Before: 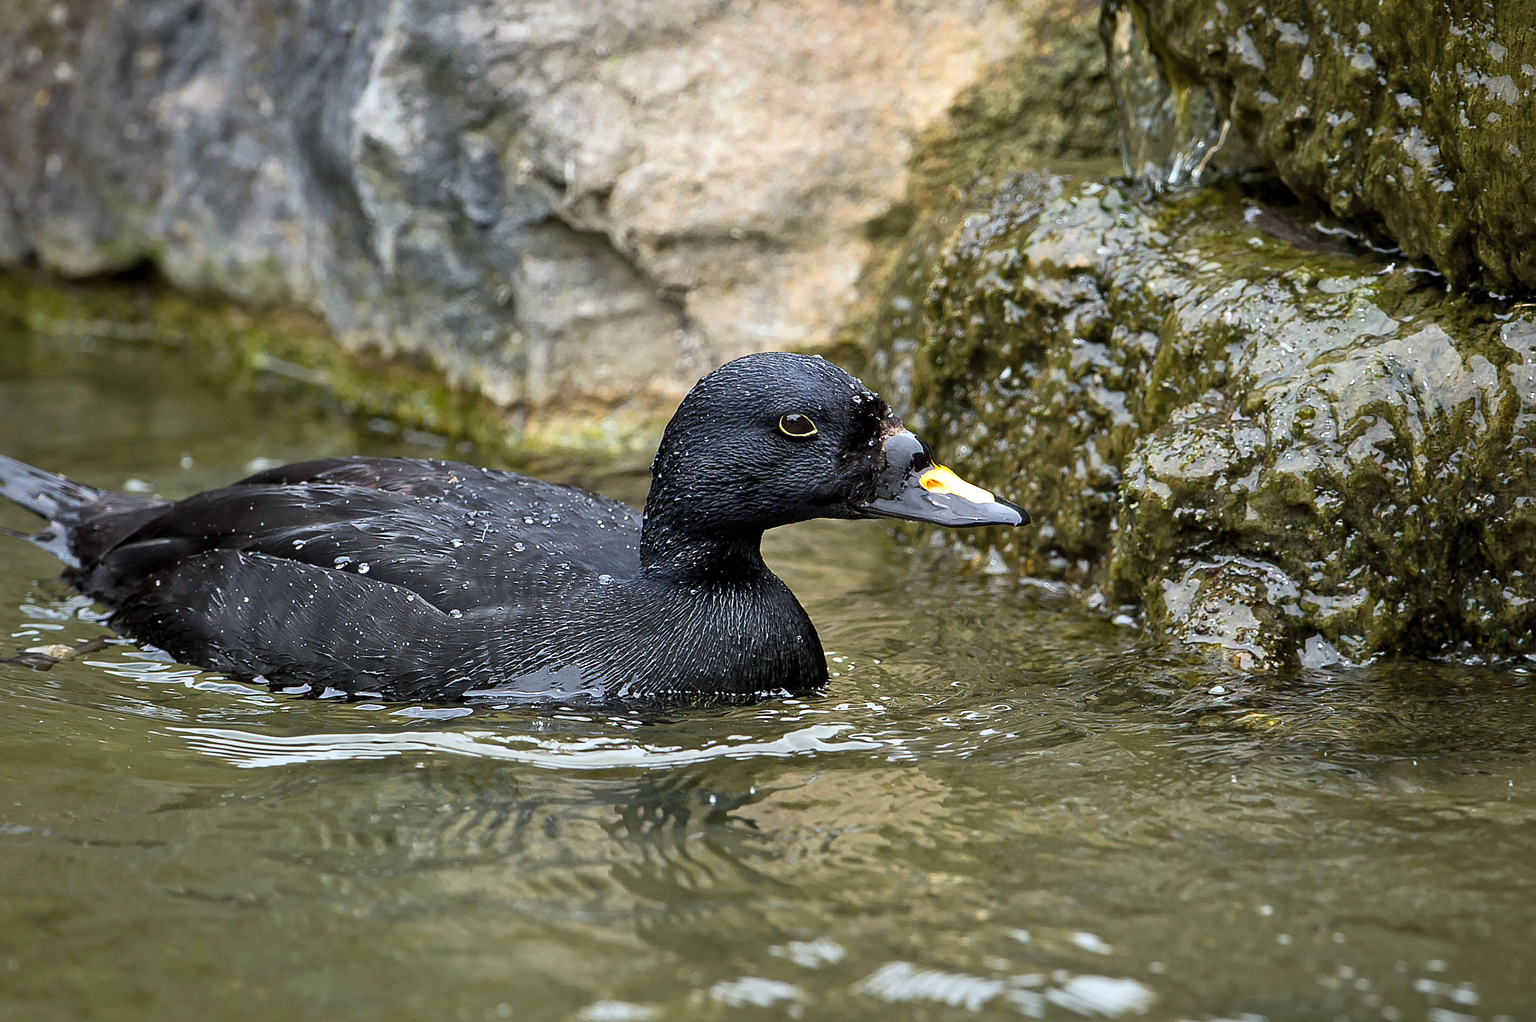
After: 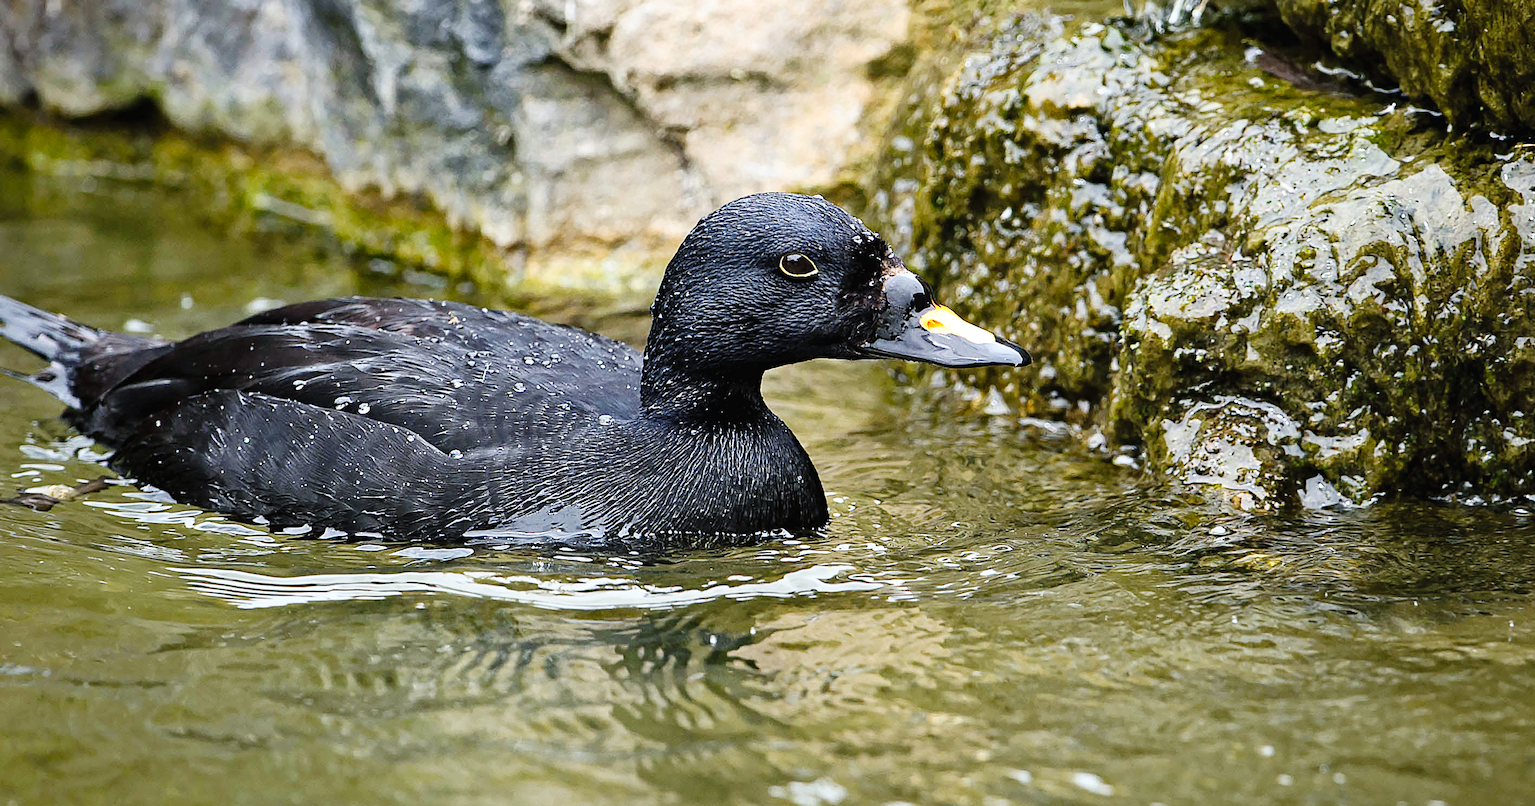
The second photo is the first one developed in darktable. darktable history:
shadows and highlights: shadows 0.942, highlights 40.76
crop and rotate: top 15.714%, bottom 5.363%
haze removal: compatibility mode true, adaptive false
tone curve: curves: ch0 [(0, 0.014) (0.12, 0.096) (0.386, 0.49) (0.54, 0.684) (0.751, 0.855) (0.89, 0.943) (0.998, 0.989)]; ch1 [(0, 0) (0.133, 0.099) (0.437, 0.41) (0.5, 0.5) (0.517, 0.536) (0.548, 0.575) (0.582, 0.631) (0.627, 0.688) (0.836, 0.868) (1, 1)]; ch2 [(0, 0) (0.374, 0.341) (0.456, 0.443) (0.478, 0.49) (0.501, 0.5) (0.528, 0.538) (0.55, 0.6) (0.572, 0.63) (0.702, 0.765) (1, 1)], preserve colors none
